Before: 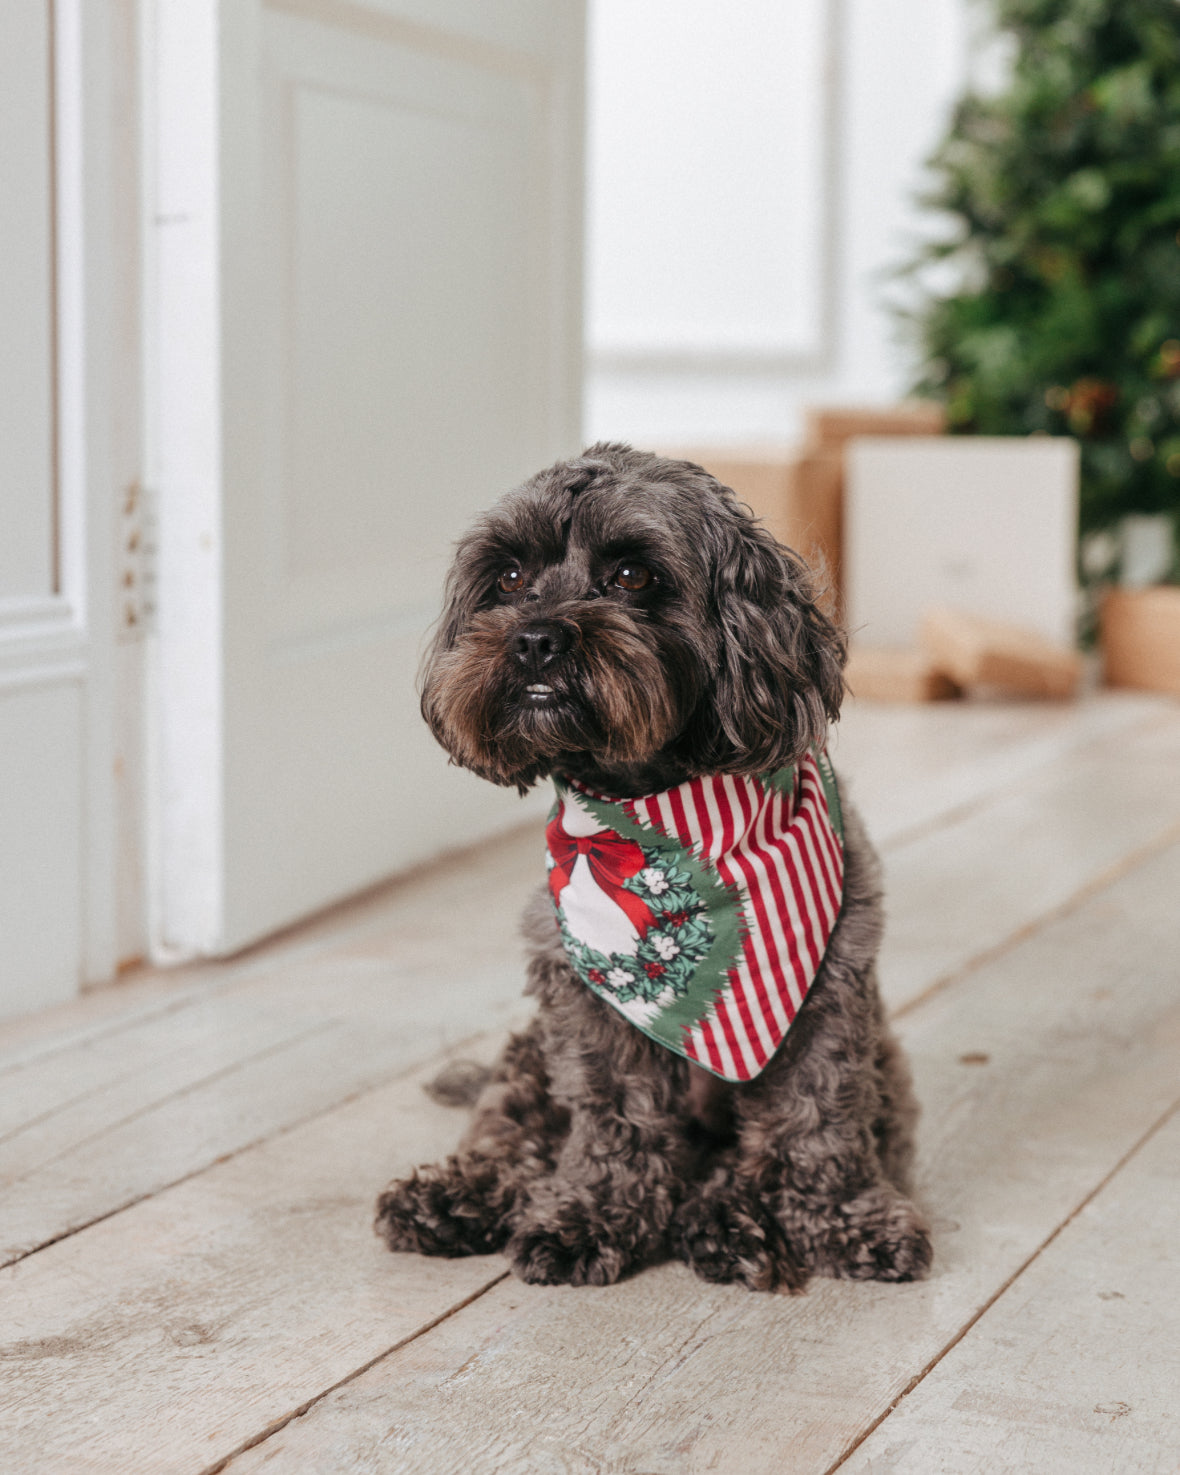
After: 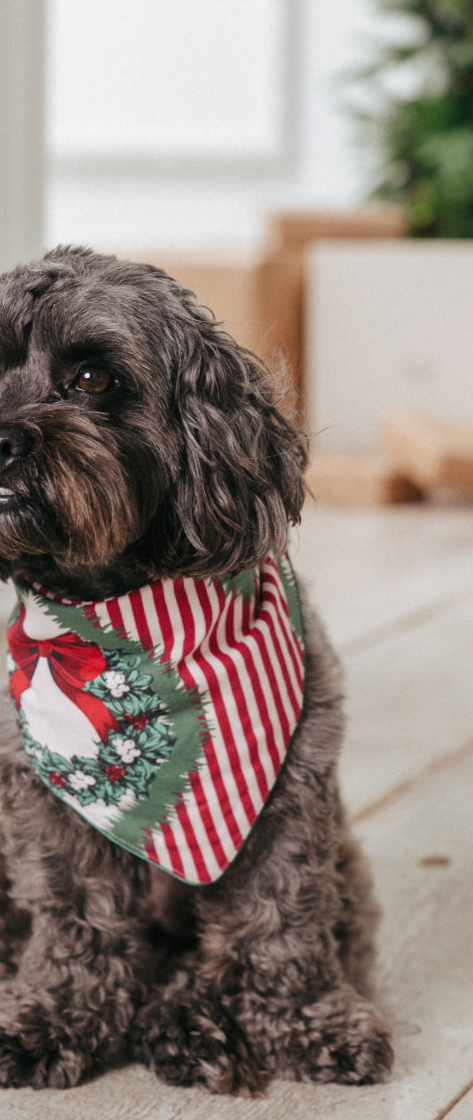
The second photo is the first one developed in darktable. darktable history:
crop: left 45.721%, top 13.393%, right 14.118%, bottom 10.01%
exposure: compensate highlight preservation false
